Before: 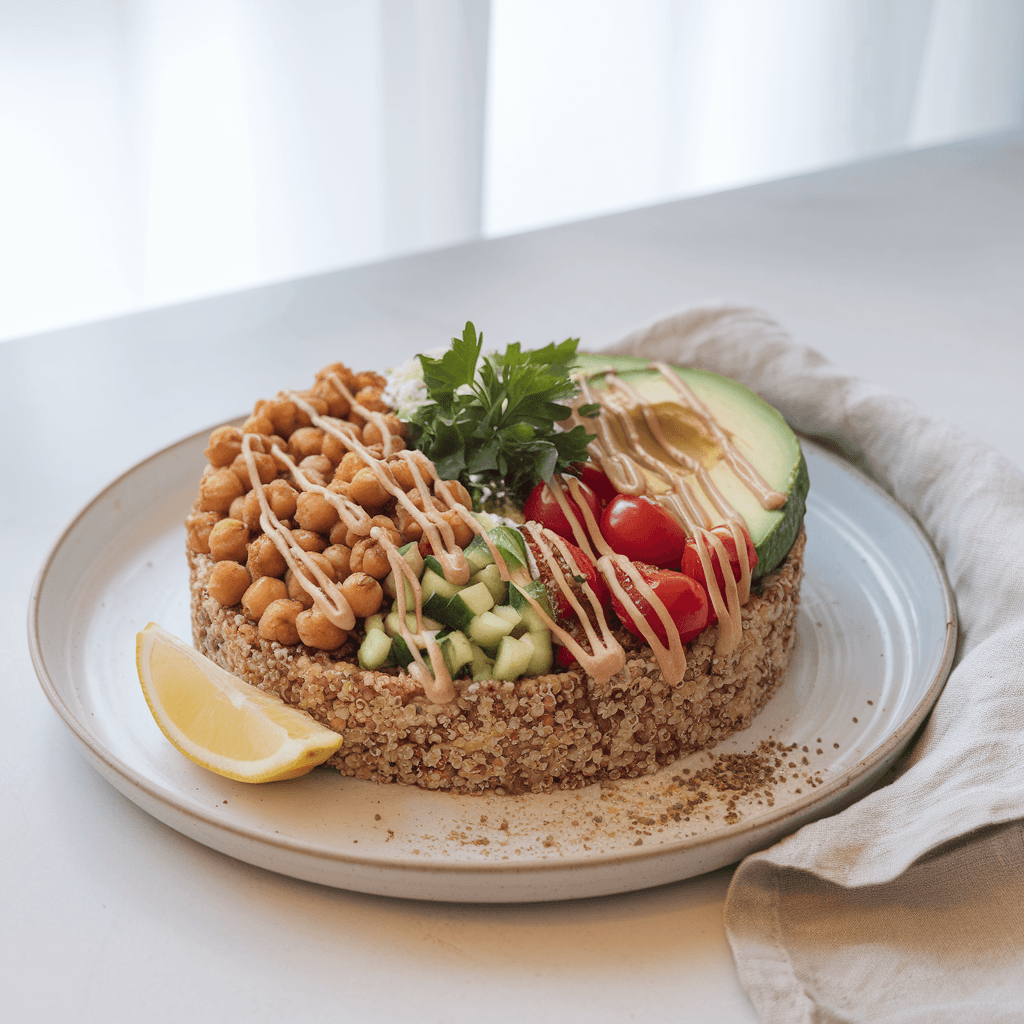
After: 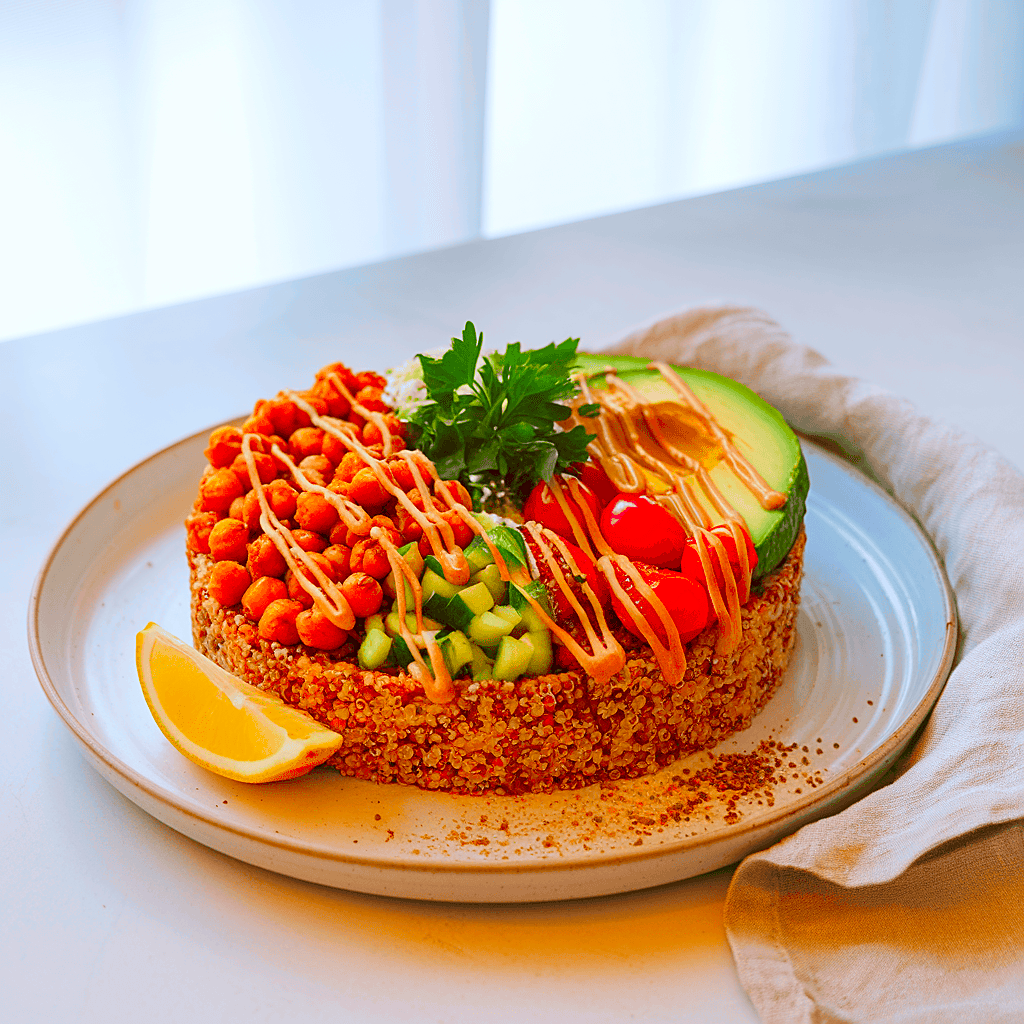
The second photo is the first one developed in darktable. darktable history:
sharpen: on, module defaults
color correction: saturation 3
